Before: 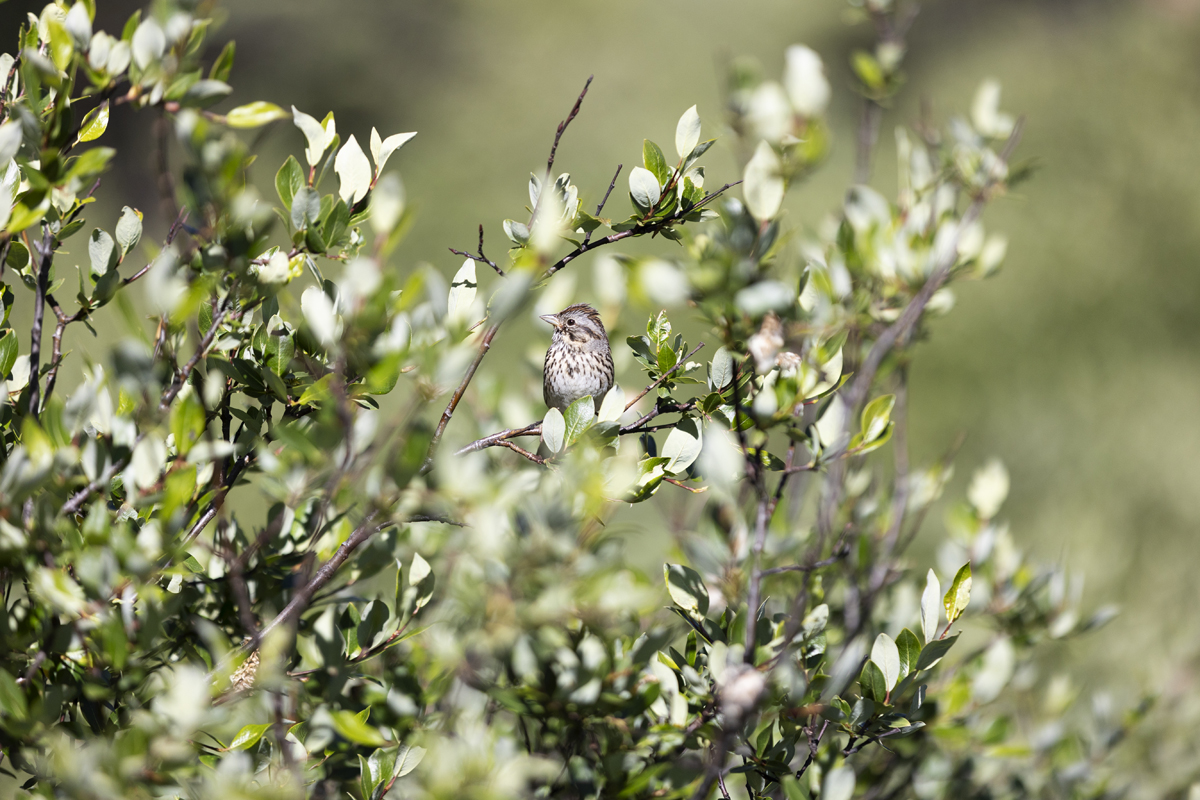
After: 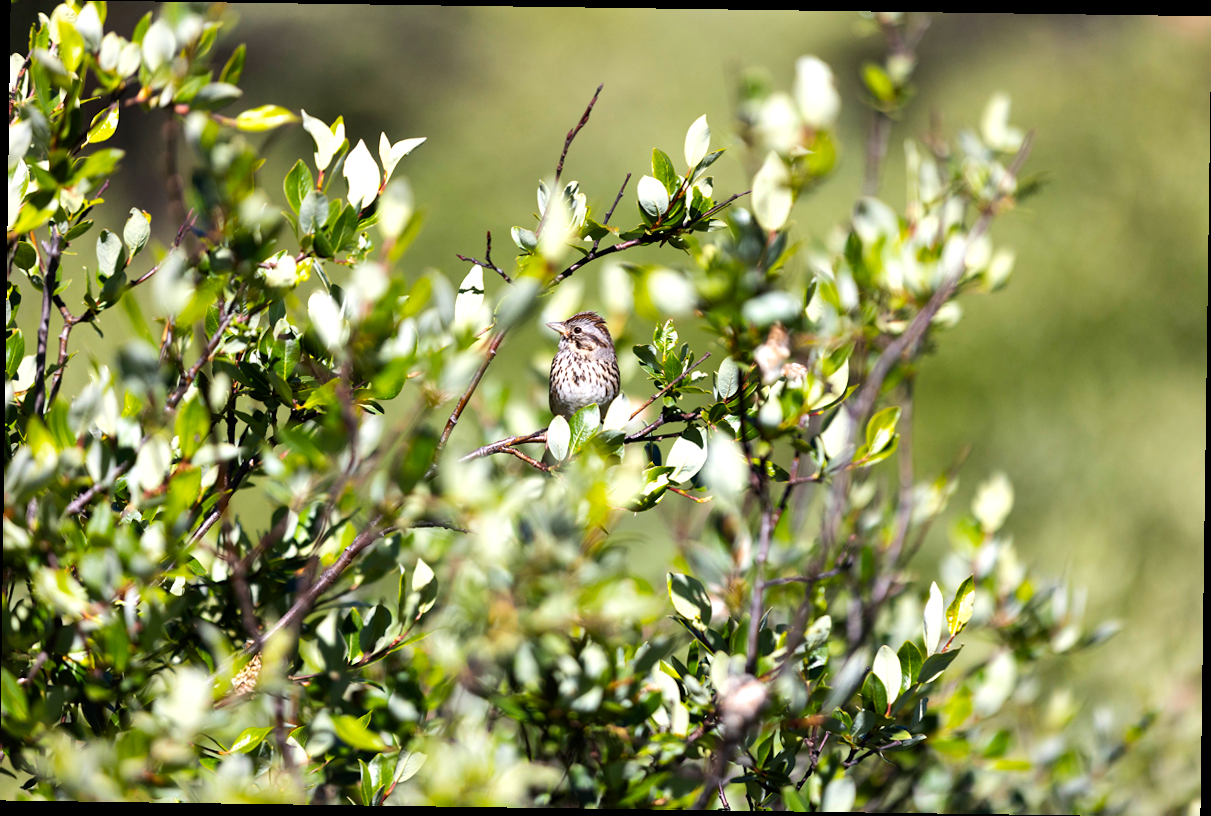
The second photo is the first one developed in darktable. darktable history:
shadows and highlights: radius 118.69, shadows 42.21, highlights -61.56, soften with gaussian
color balance rgb: perceptual saturation grading › global saturation 25%, global vibrance 20%
rotate and perspective: rotation 0.8°, automatic cropping off
tone equalizer: -8 EV -0.417 EV, -7 EV -0.389 EV, -6 EV -0.333 EV, -5 EV -0.222 EV, -3 EV 0.222 EV, -2 EV 0.333 EV, -1 EV 0.389 EV, +0 EV 0.417 EV, edges refinement/feathering 500, mask exposure compensation -1.57 EV, preserve details no
